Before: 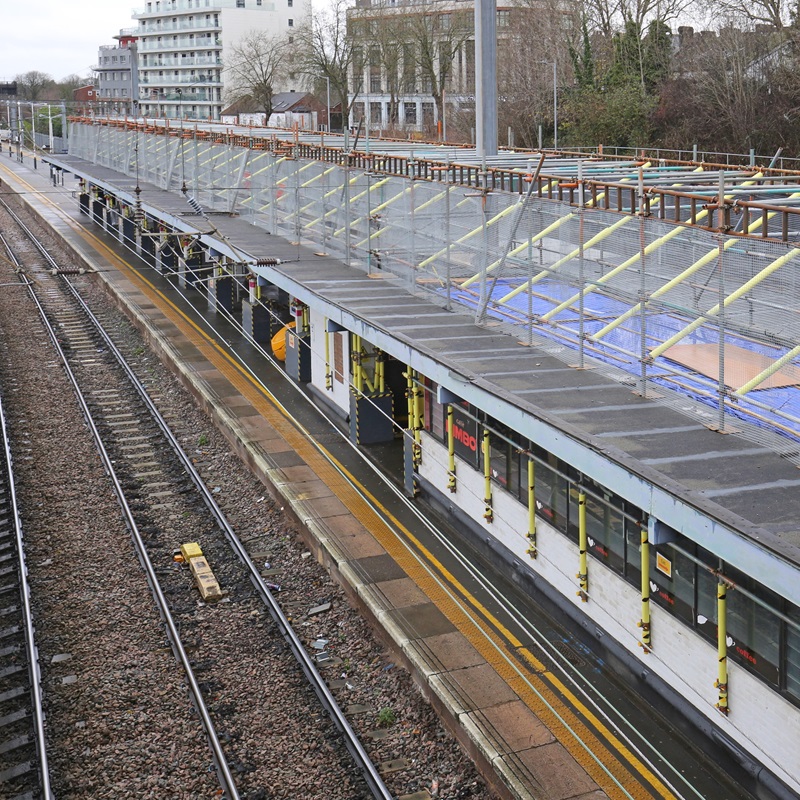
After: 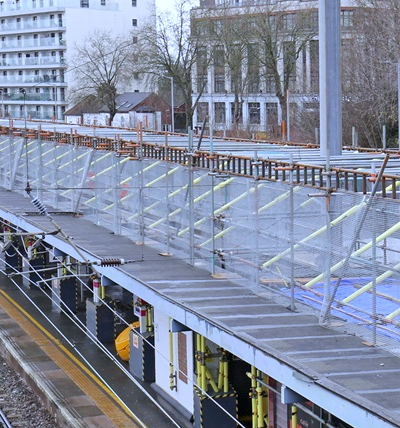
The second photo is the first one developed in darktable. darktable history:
white balance: red 0.948, green 1.02, blue 1.176
exposure: black level correction 0.005, exposure 0.014 EV, compensate highlight preservation false
crop: left 19.556%, right 30.401%, bottom 46.458%
